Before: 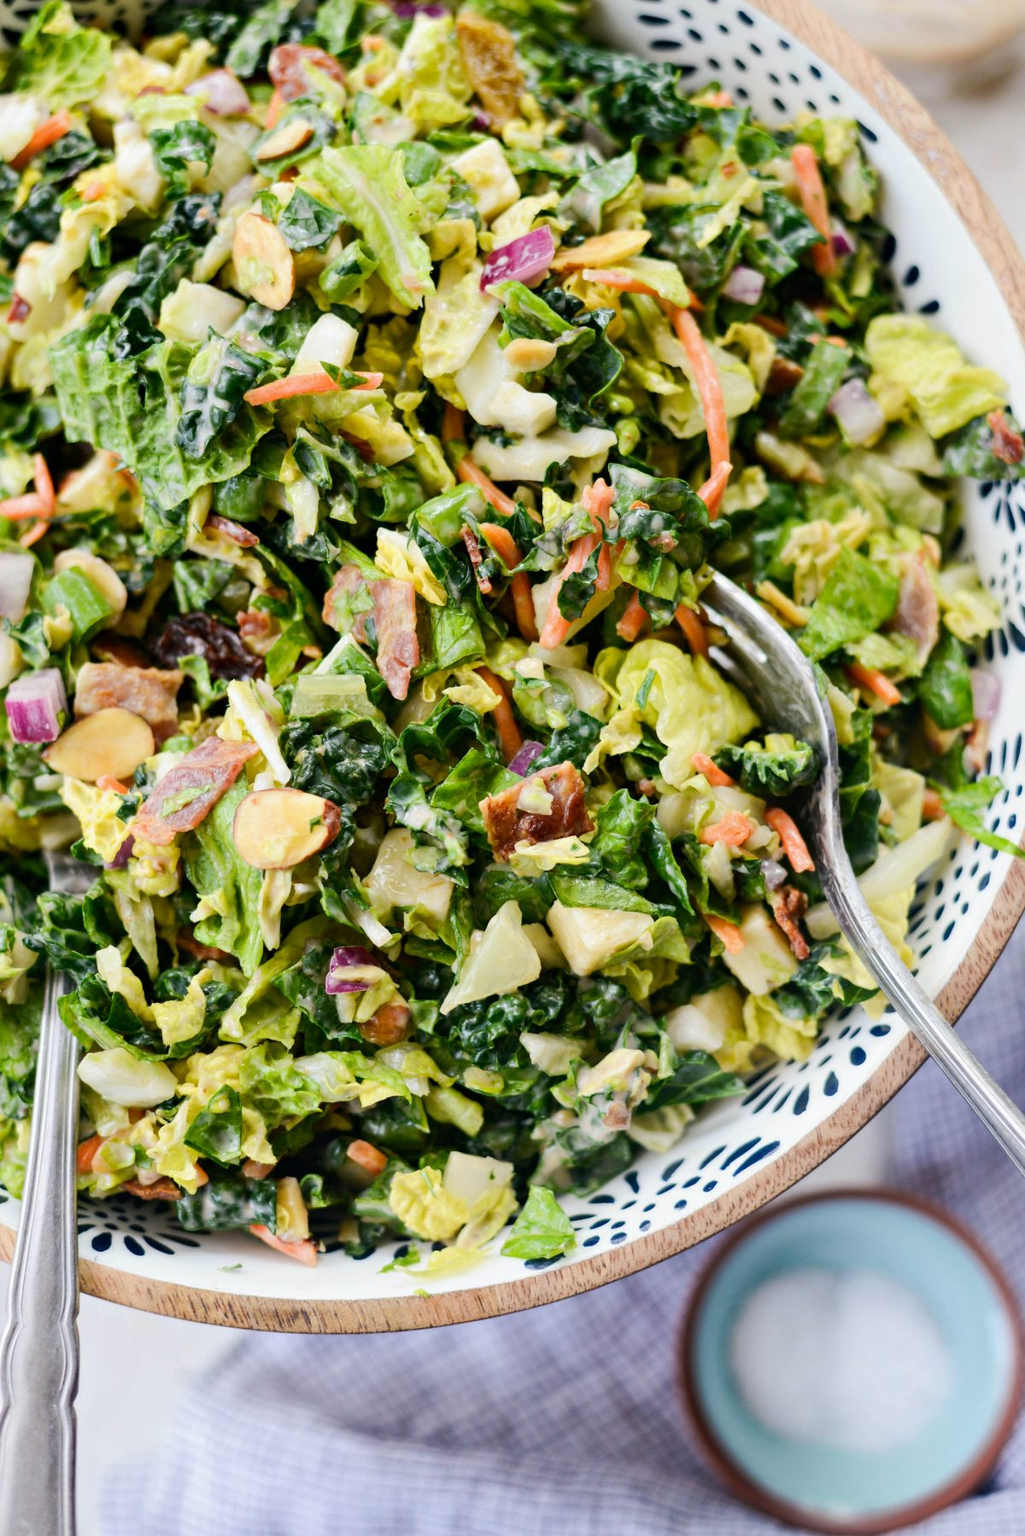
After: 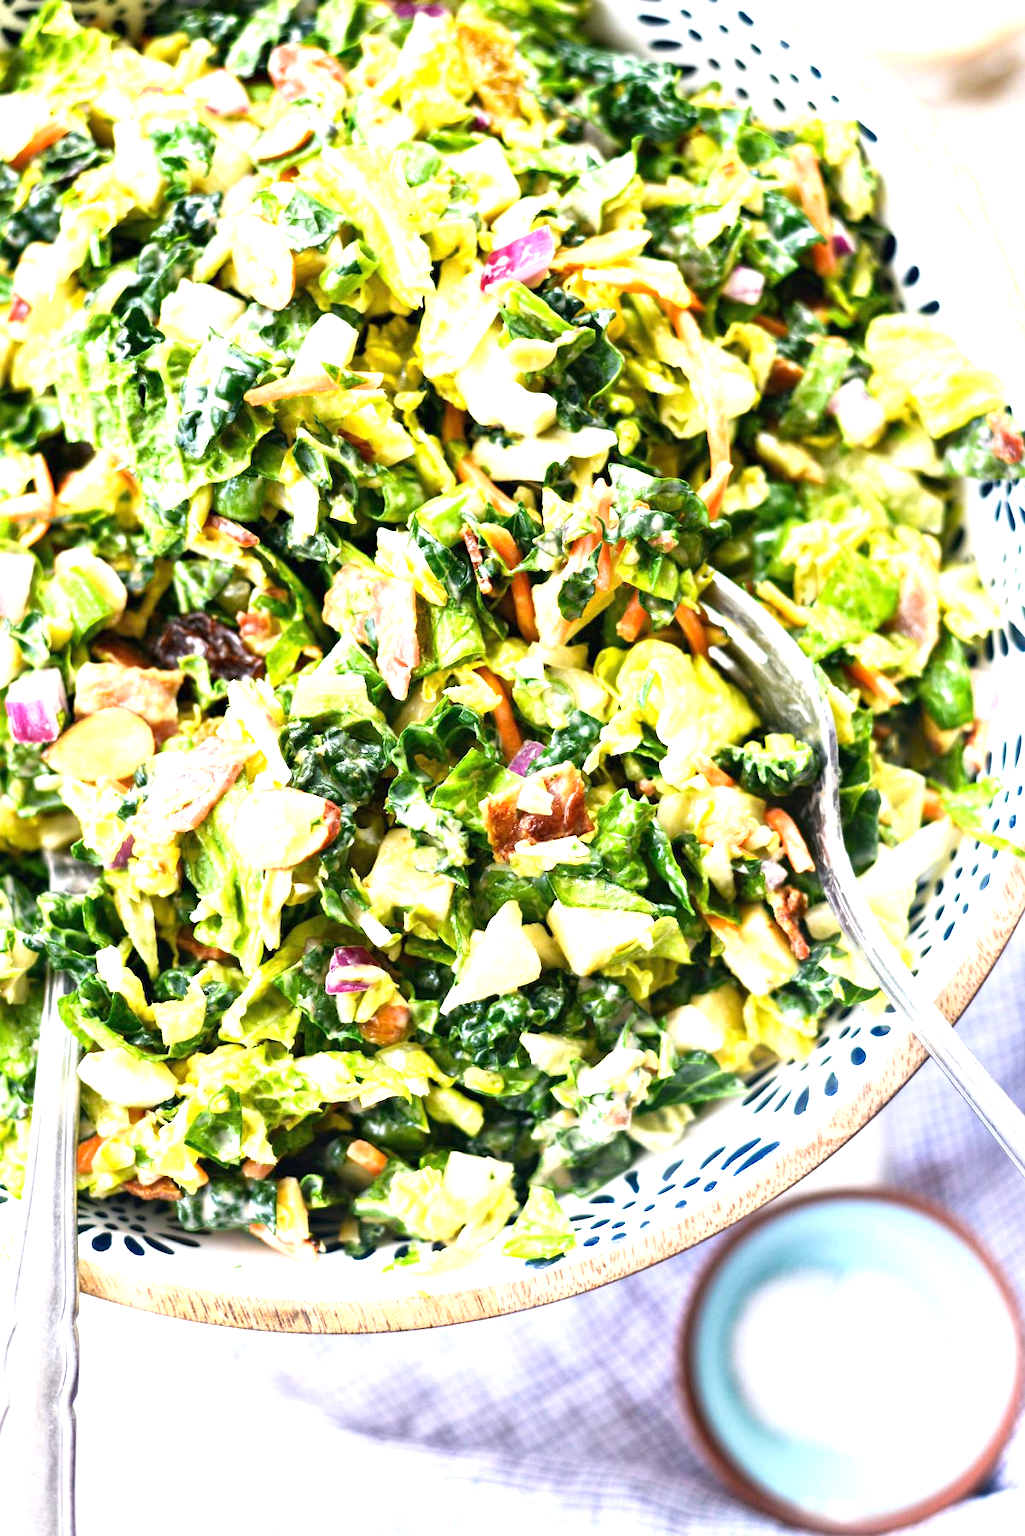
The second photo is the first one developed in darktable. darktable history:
exposure: black level correction 0, exposure 1.388 EV, compensate highlight preservation false
